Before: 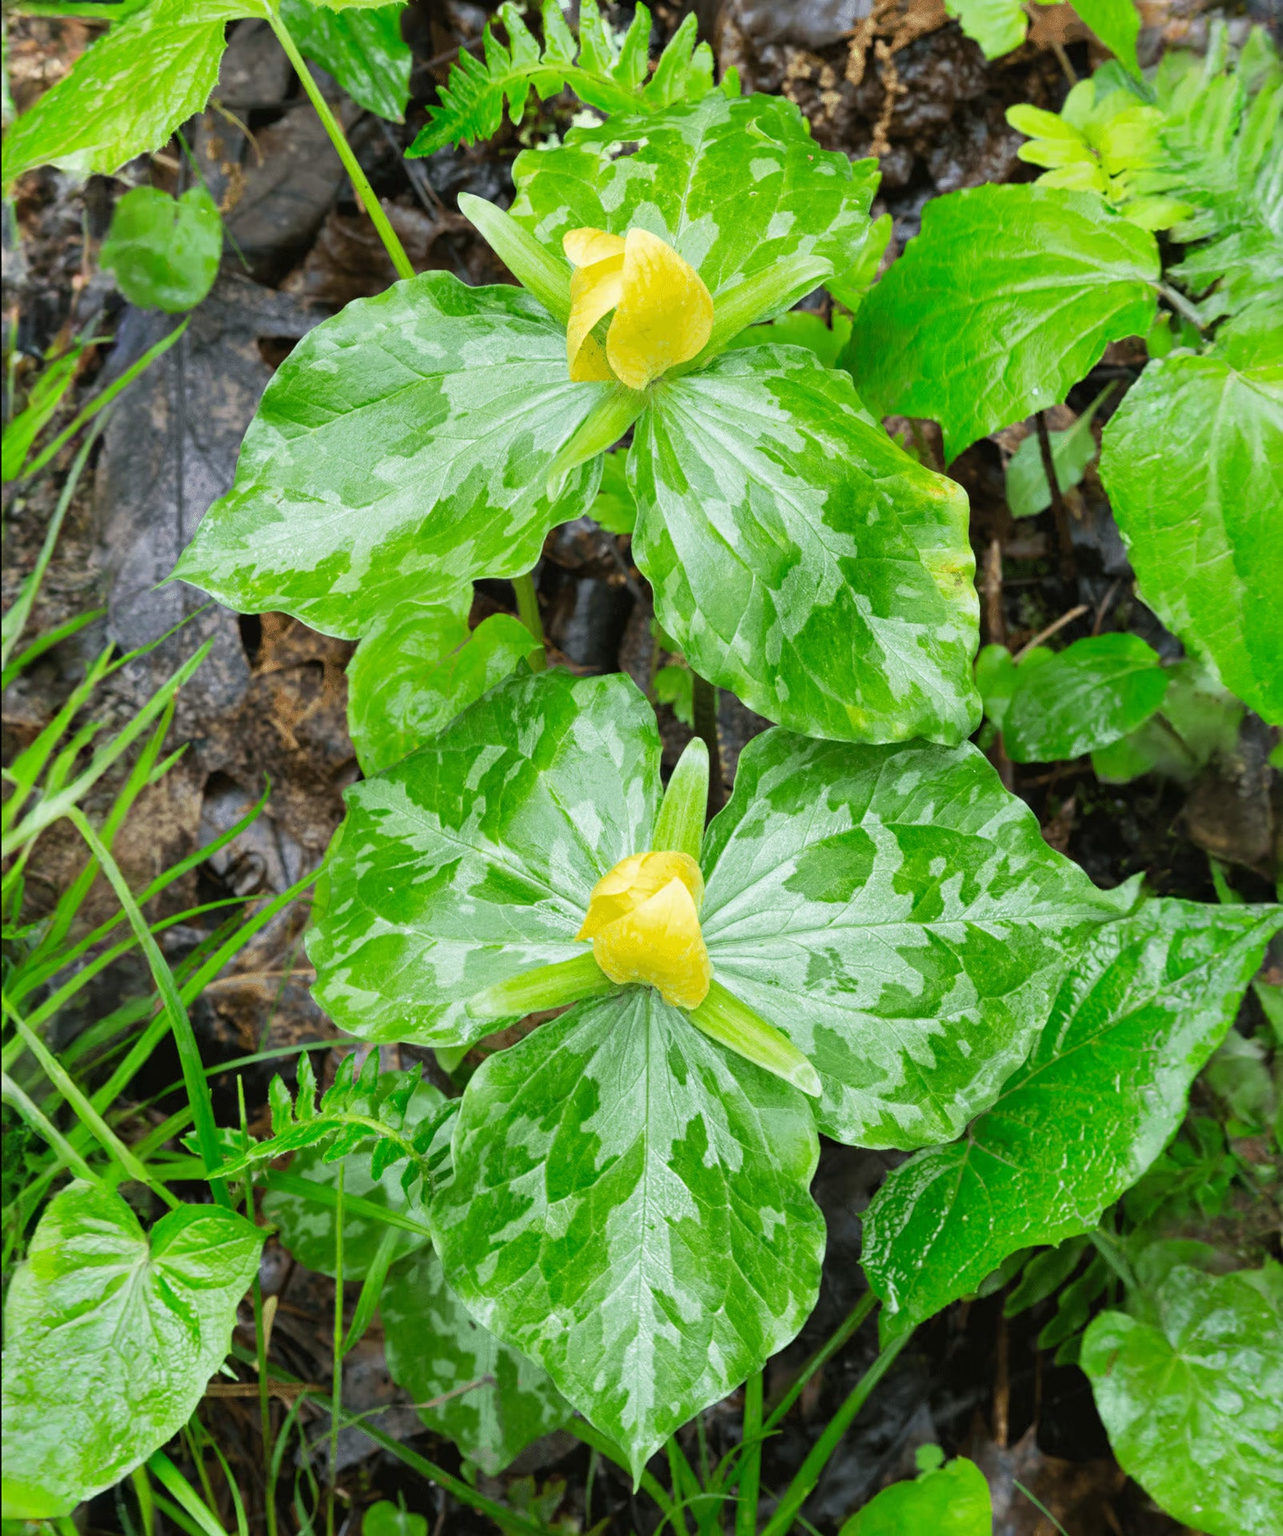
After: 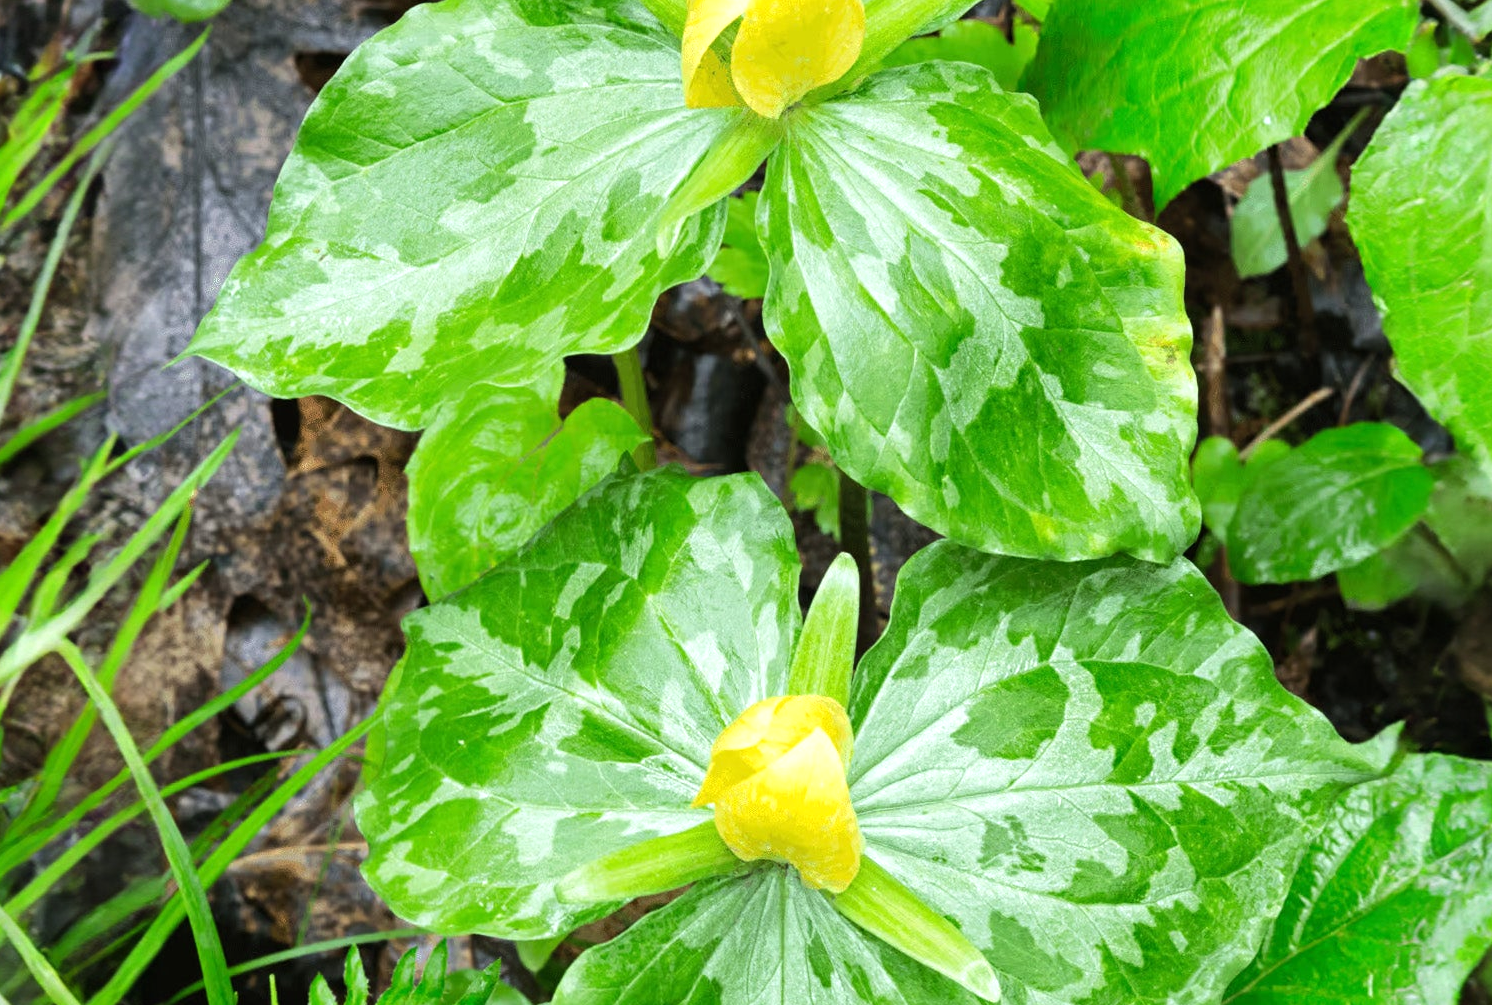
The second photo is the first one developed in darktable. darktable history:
crop: left 1.744%, top 19.225%, right 5.069%, bottom 28.357%
tone equalizer: -8 EV -0.417 EV, -7 EV -0.389 EV, -6 EV -0.333 EV, -5 EV -0.222 EV, -3 EV 0.222 EV, -2 EV 0.333 EV, -1 EV 0.389 EV, +0 EV 0.417 EV, edges refinement/feathering 500, mask exposure compensation -1.25 EV, preserve details no
